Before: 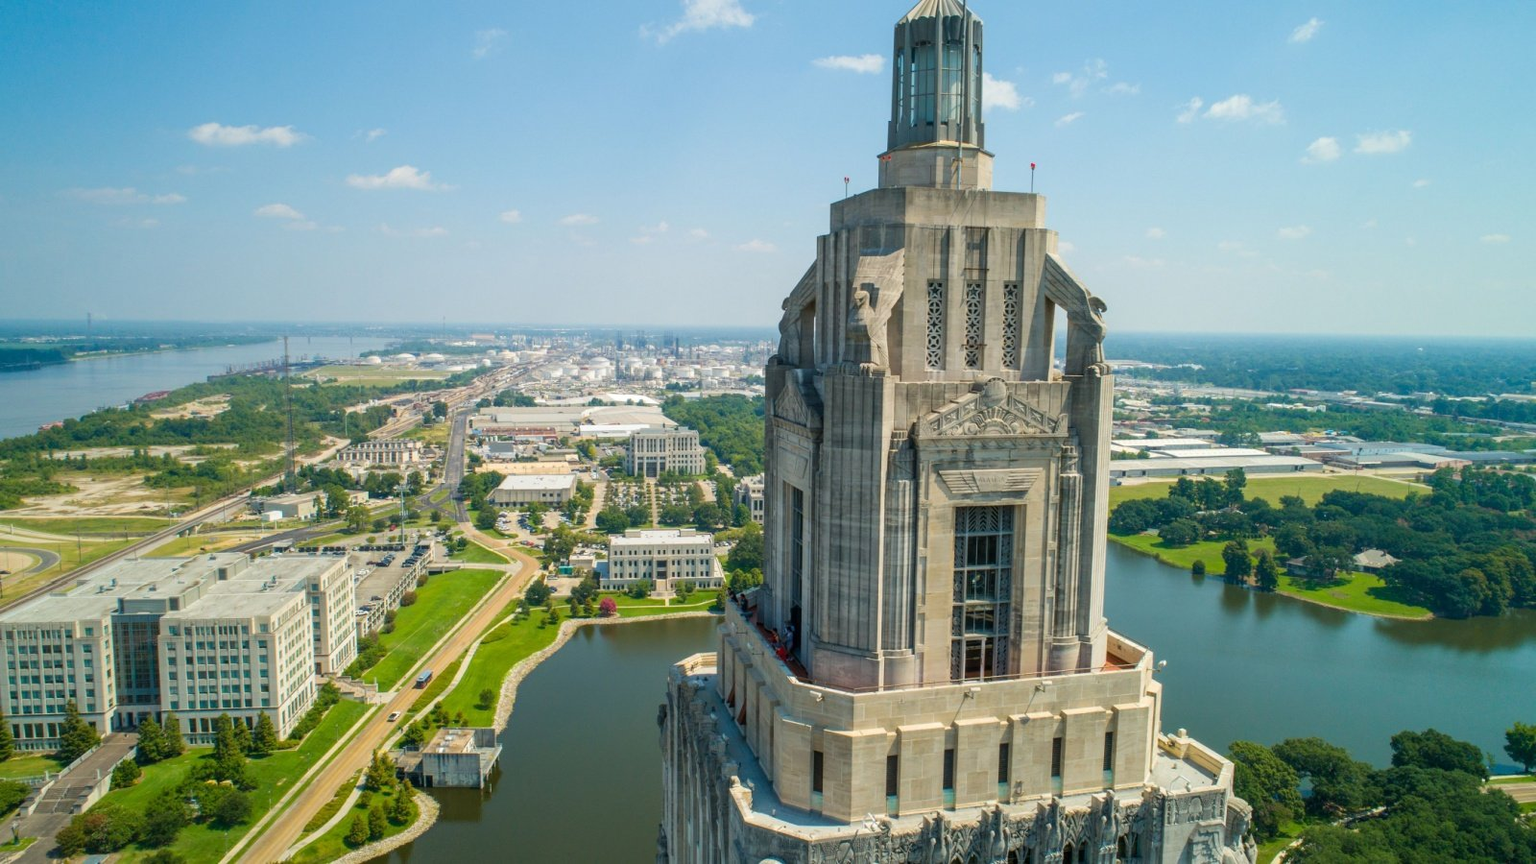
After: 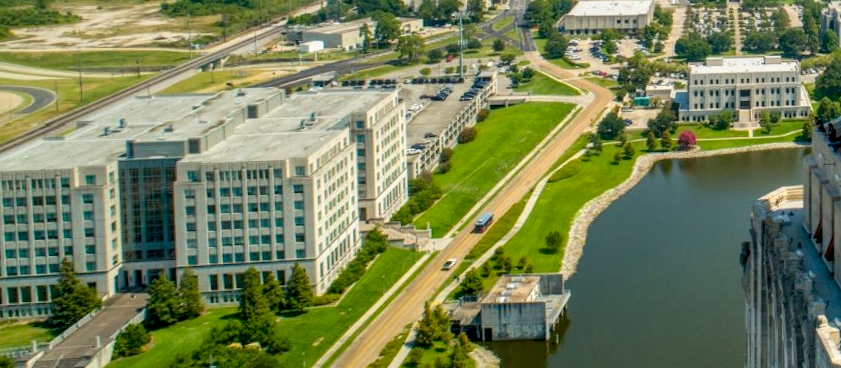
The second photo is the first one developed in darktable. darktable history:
crop and rotate: top 54.778%, right 46.61%, bottom 0.159%
rotate and perspective: rotation -0.013°, lens shift (vertical) -0.027, lens shift (horizontal) 0.178, crop left 0.016, crop right 0.989, crop top 0.082, crop bottom 0.918
tone equalizer: on, module defaults
local contrast: on, module defaults
exposure: black level correction 0.009, compensate highlight preservation false
shadows and highlights: low approximation 0.01, soften with gaussian
